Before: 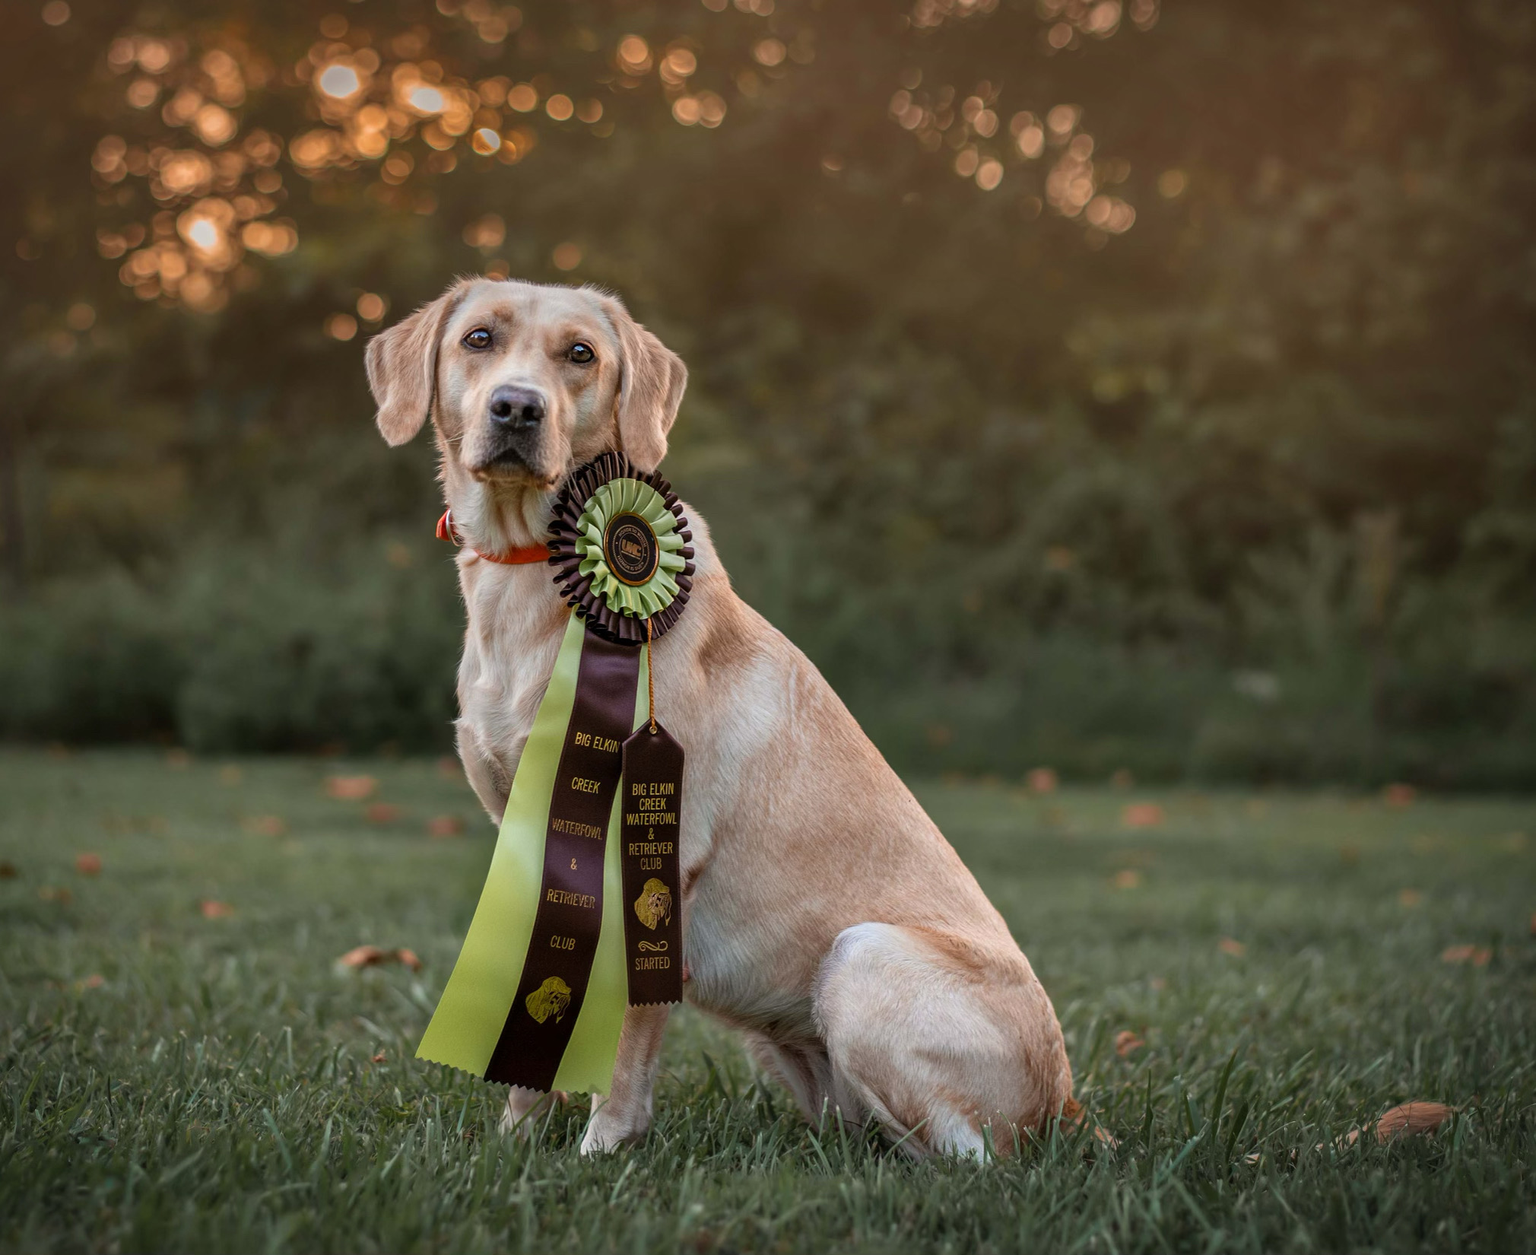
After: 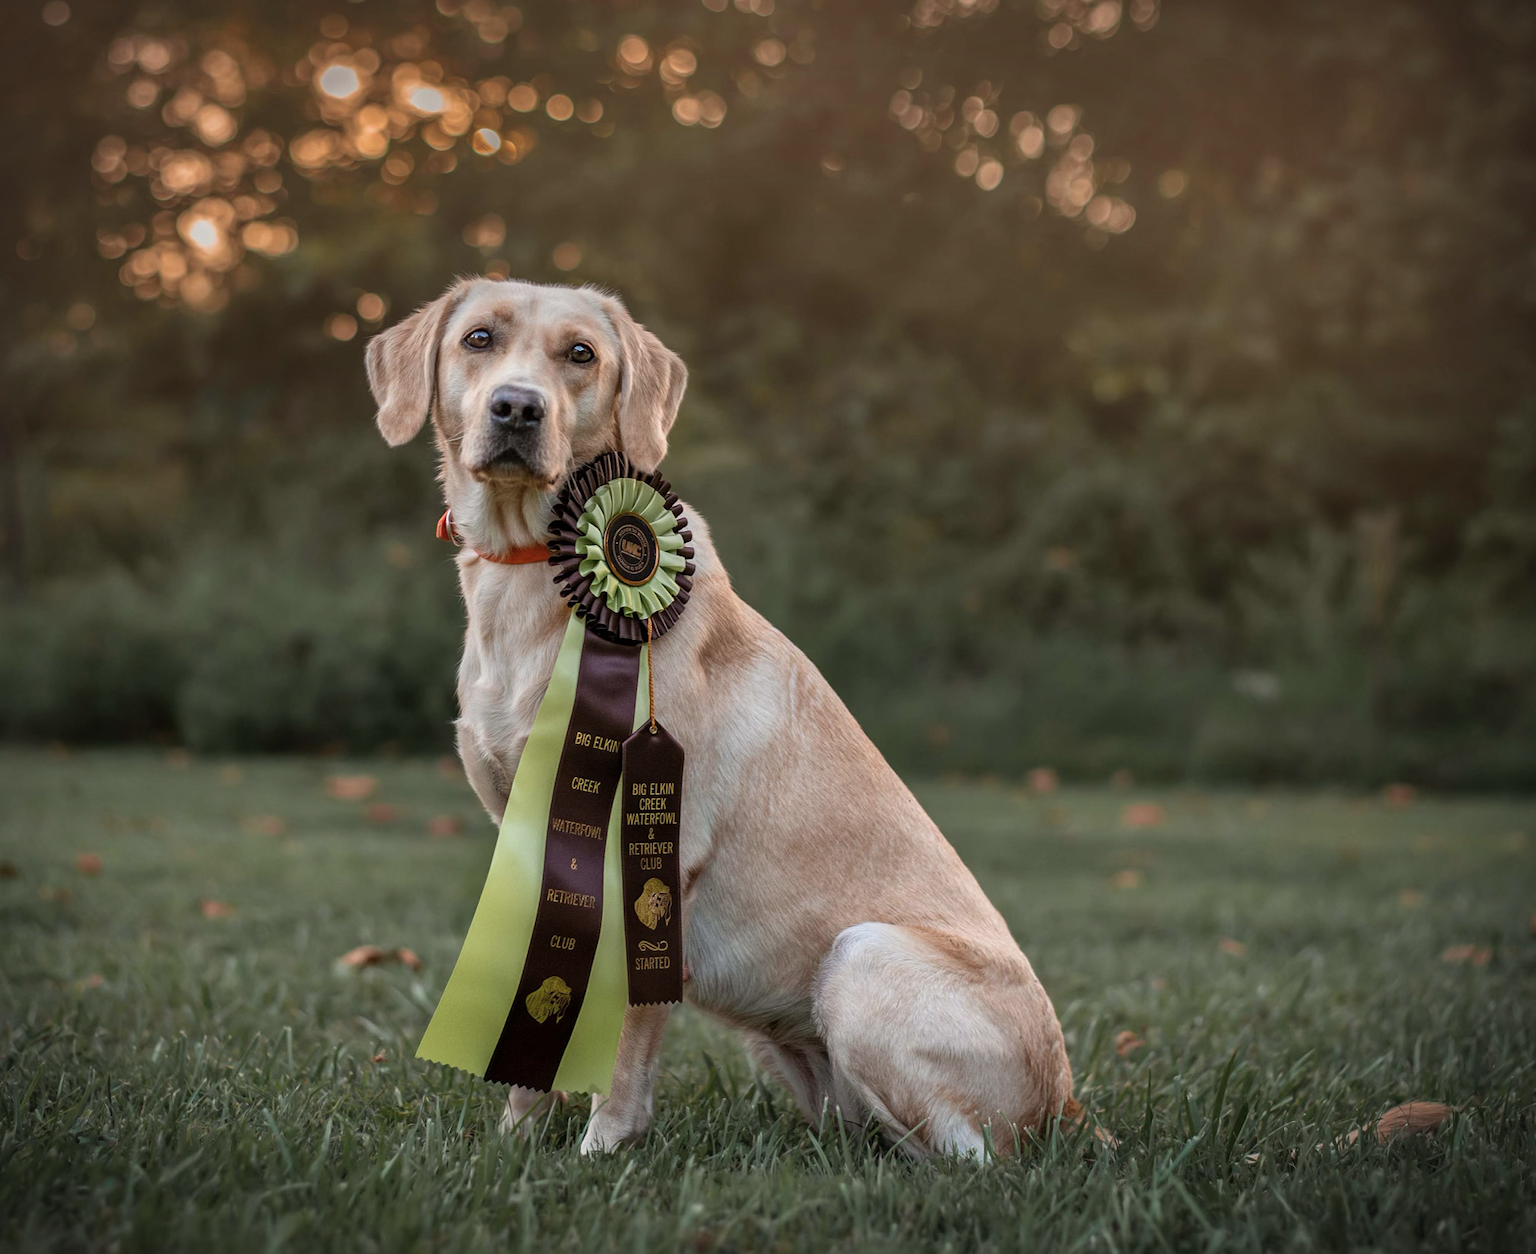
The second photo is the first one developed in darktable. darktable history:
color correction: highlights b* -0.005, saturation 0.853
vignetting: fall-off start 91.2%, brightness -0.432, saturation -0.2
